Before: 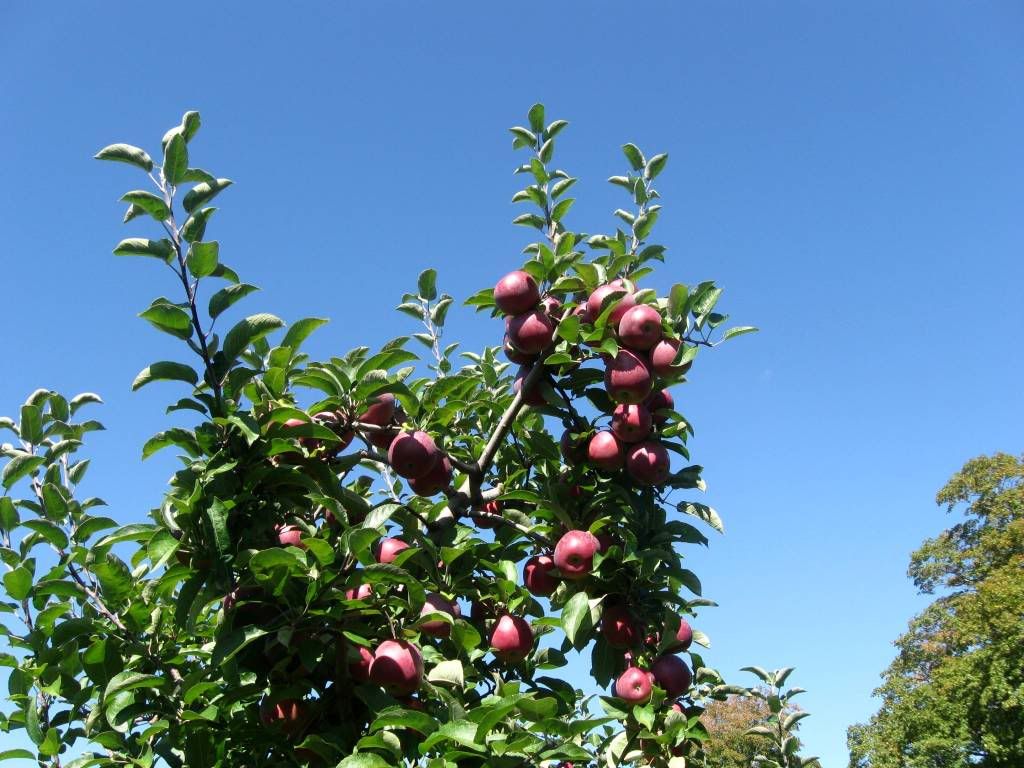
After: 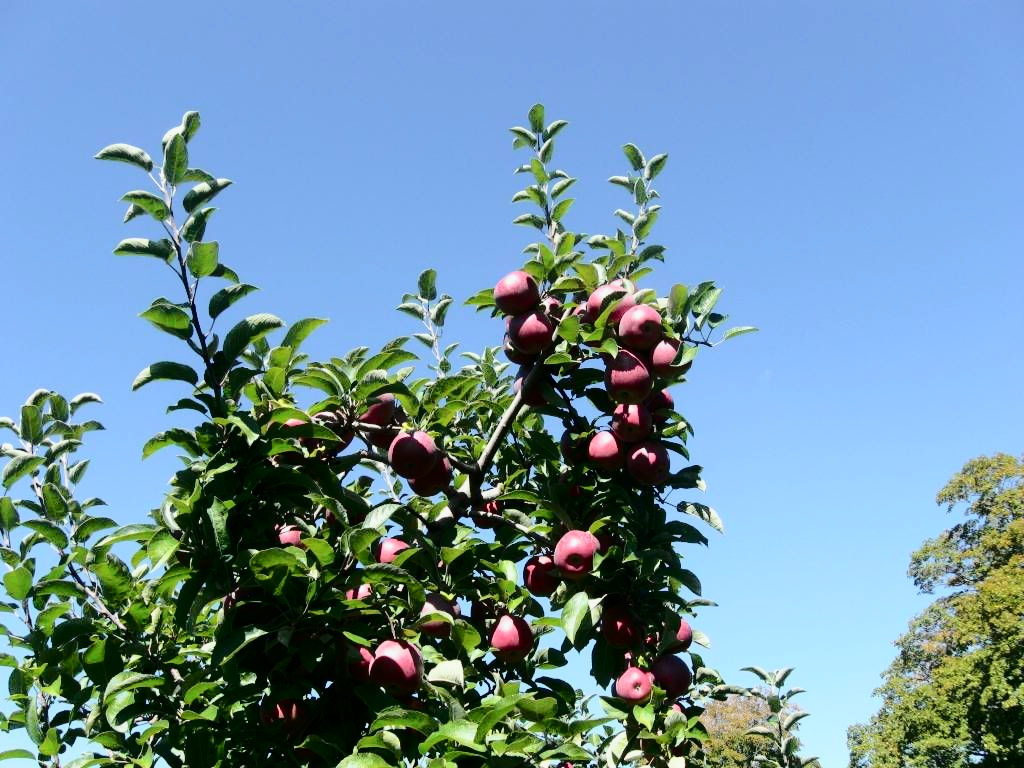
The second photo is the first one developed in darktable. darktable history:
tone curve: curves: ch0 [(0, 0) (0.094, 0.039) (0.243, 0.155) (0.411, 0.482) (0.479, 0.583) (0.654, 0.742) (0.793, 0.851) (0.994, 0.974)]; ch1 [(0, 0) (0.161, 0.092) (0.35, 0.33) (0.392, 0.392) (0.456, 0.456) (0.505, 0.502) (0.537, 0.518) (0.553, 0.53) (0.573, 0.569) (0.718, 0.718) (1, 1)]; ch2 [(0, 0) (0.346, 0.362) (0.411, 0.412) (0.502, 0.502) (0.531, 0.521) (0.576, 0.553) (0.615, 0.621) (1, 1)], color space Lab, independent channels, preserve colors none
